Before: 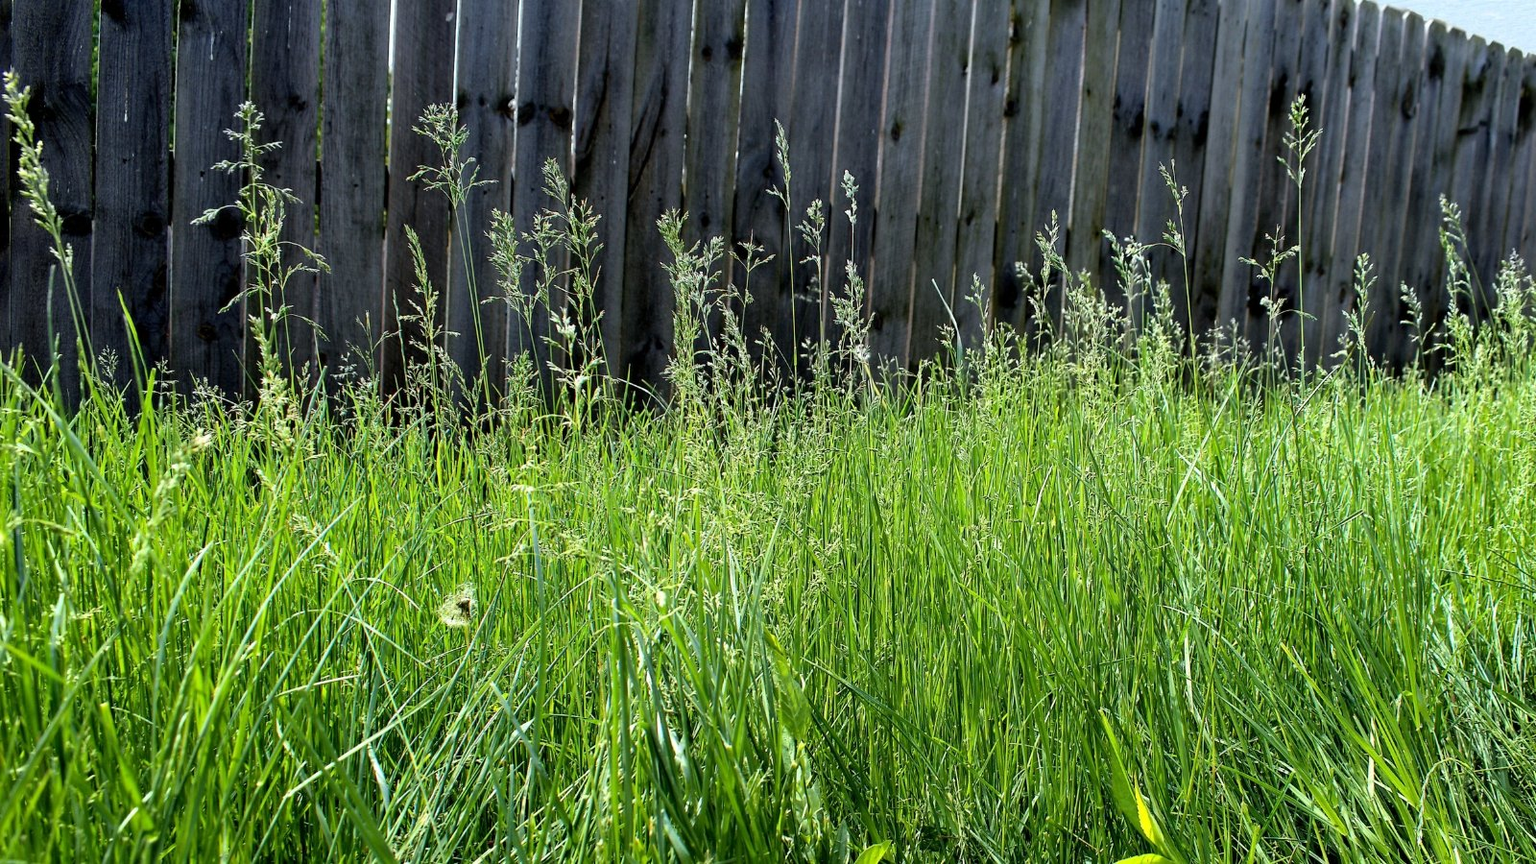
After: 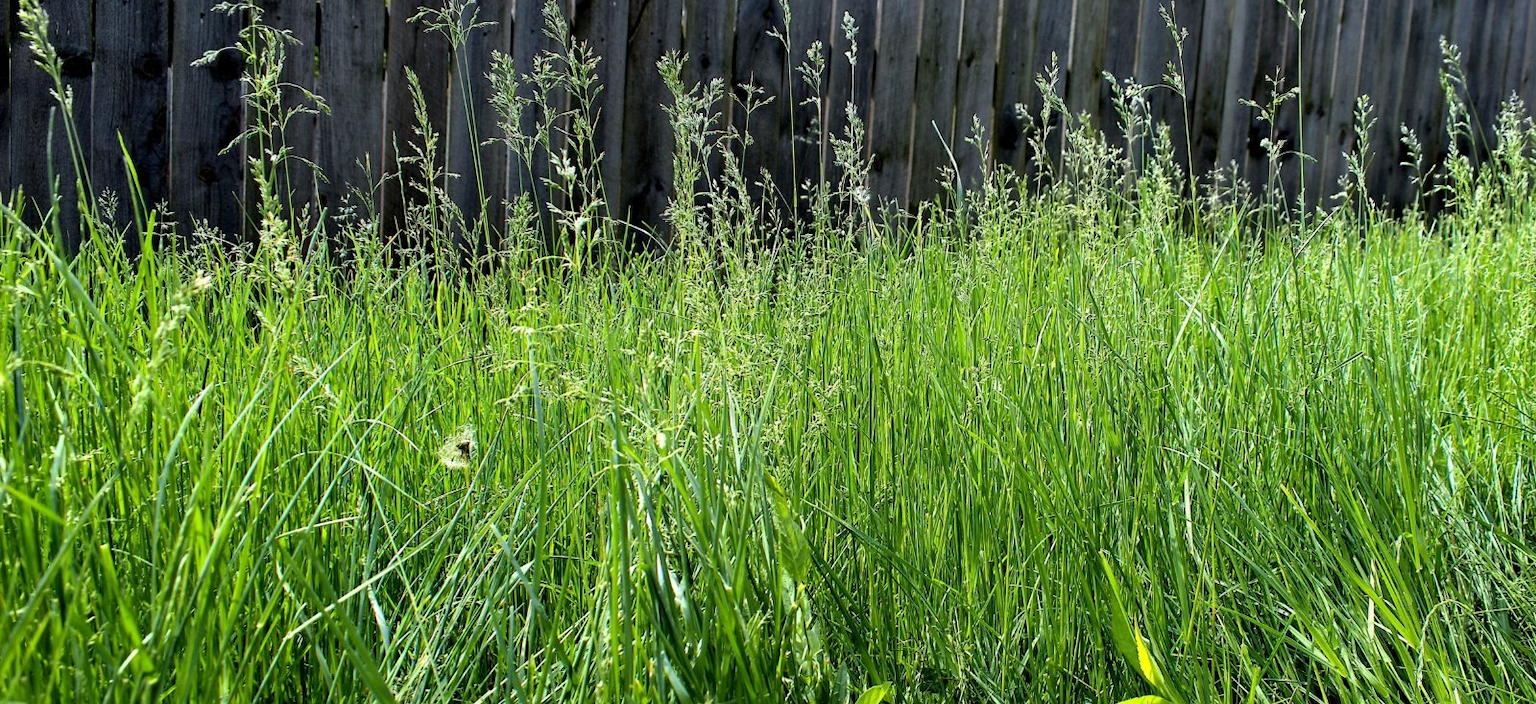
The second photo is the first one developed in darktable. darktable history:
crop and rotate: top 18.43%
